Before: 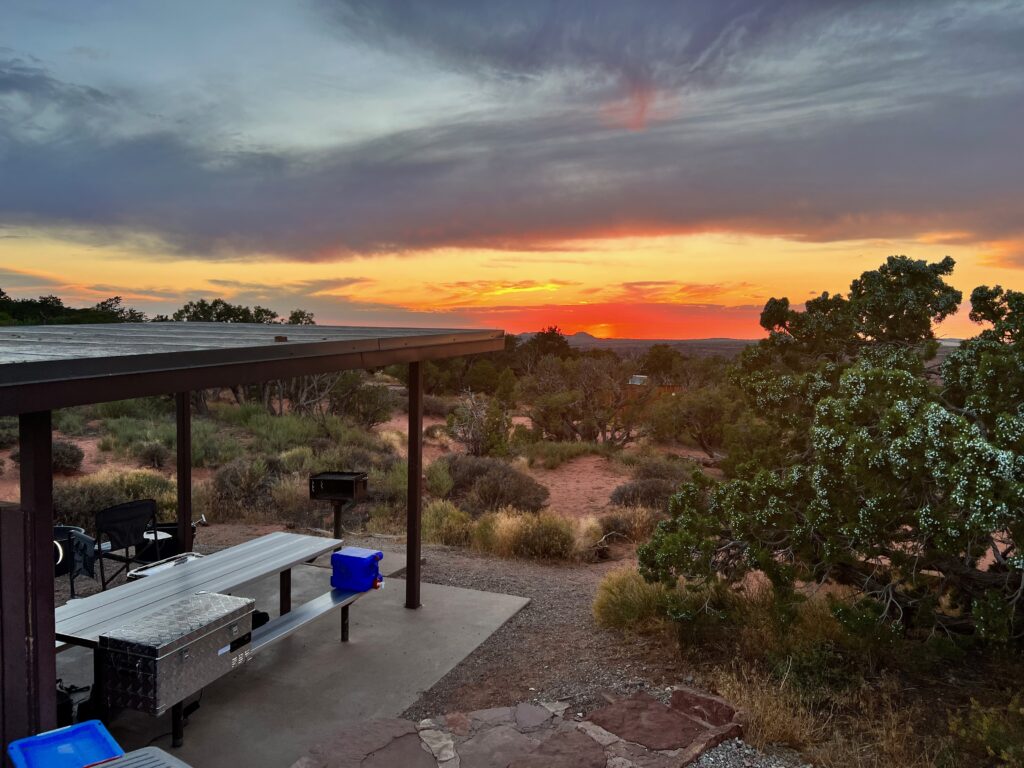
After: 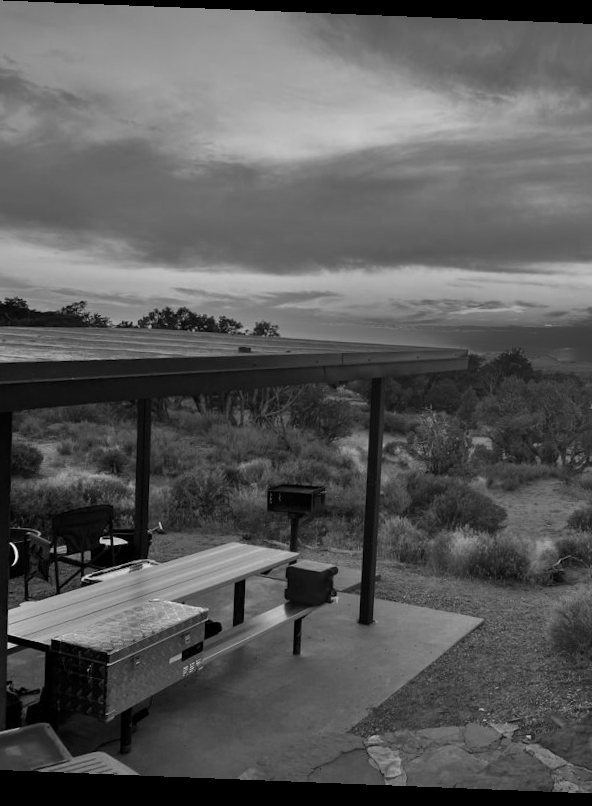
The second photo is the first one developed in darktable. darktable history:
velvia: on, module defaults
monochrome: a -11.7, b 1.62, size 0.5, highlights 0.38
crop: left 5.114%, right 38.589%
color zones: curves: ch1 [(0, 0.523) (0.143, 0.545) (0.286, 0.52) (0.429, 0.506) (0.571, 0.503) (0.714, 0.503) (0.857, 0.508) (1, 0.523)]
rotate and perspective: rotation 2.27°, automatic cropping off
